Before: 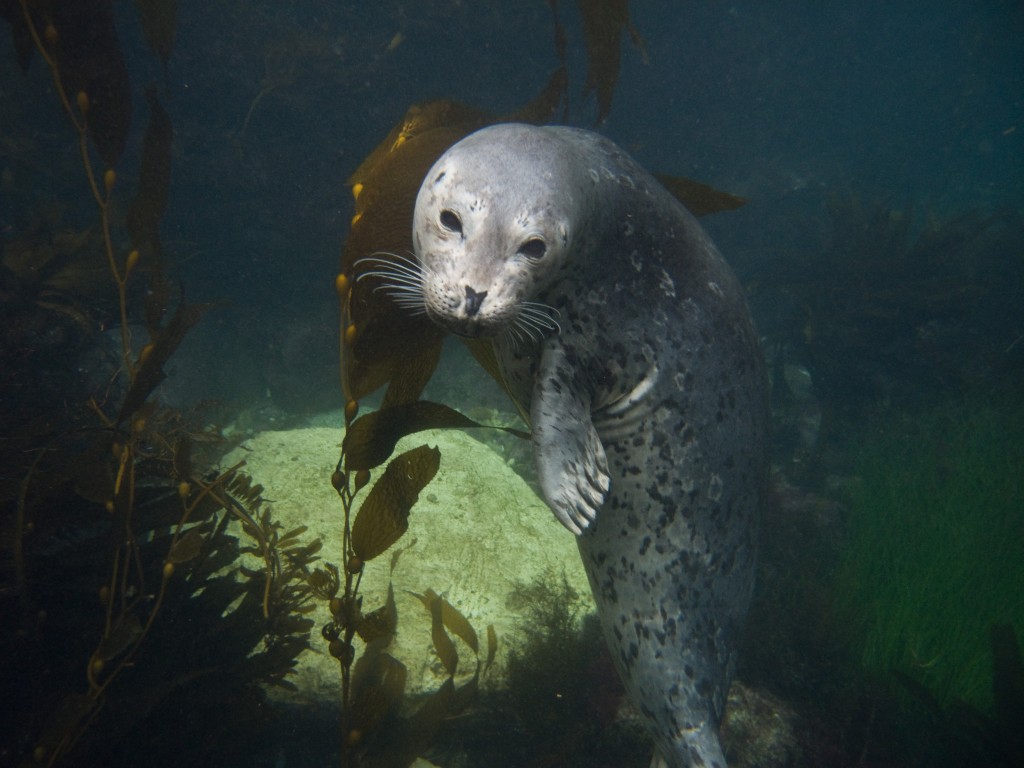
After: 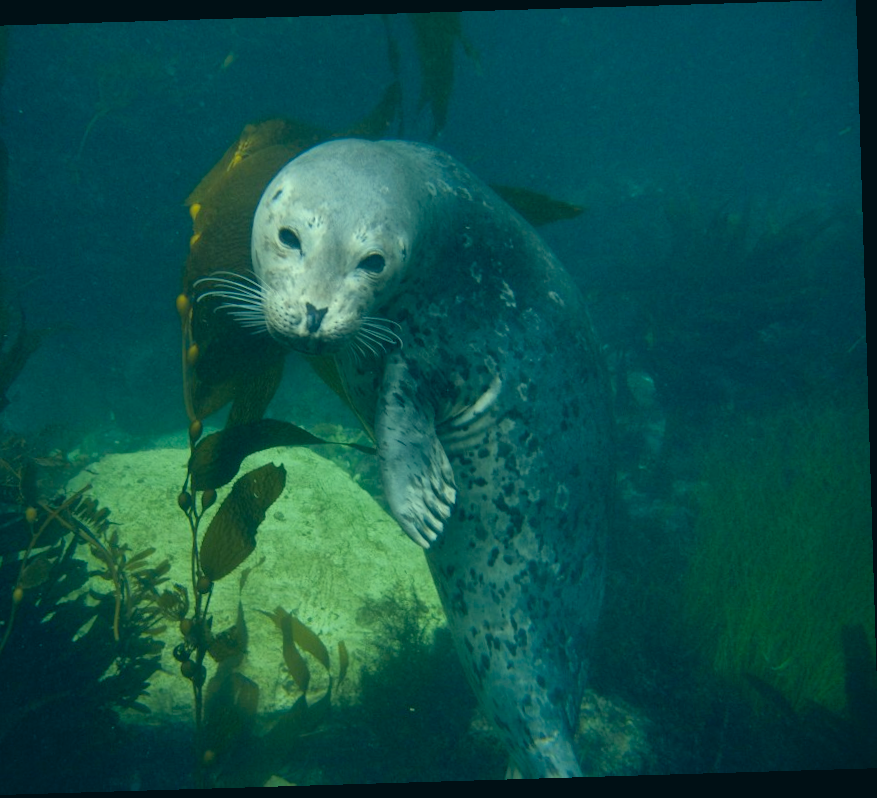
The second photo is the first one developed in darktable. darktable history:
color correction: highlights a* -20.08, highlights b* 9.8, shadows a* -20.4, shadows b* -10.76
crop: left 16.145%
rotate and perspective: rotation -1.75°, automatic cropping off
shadows and highlights: on, module defaults
